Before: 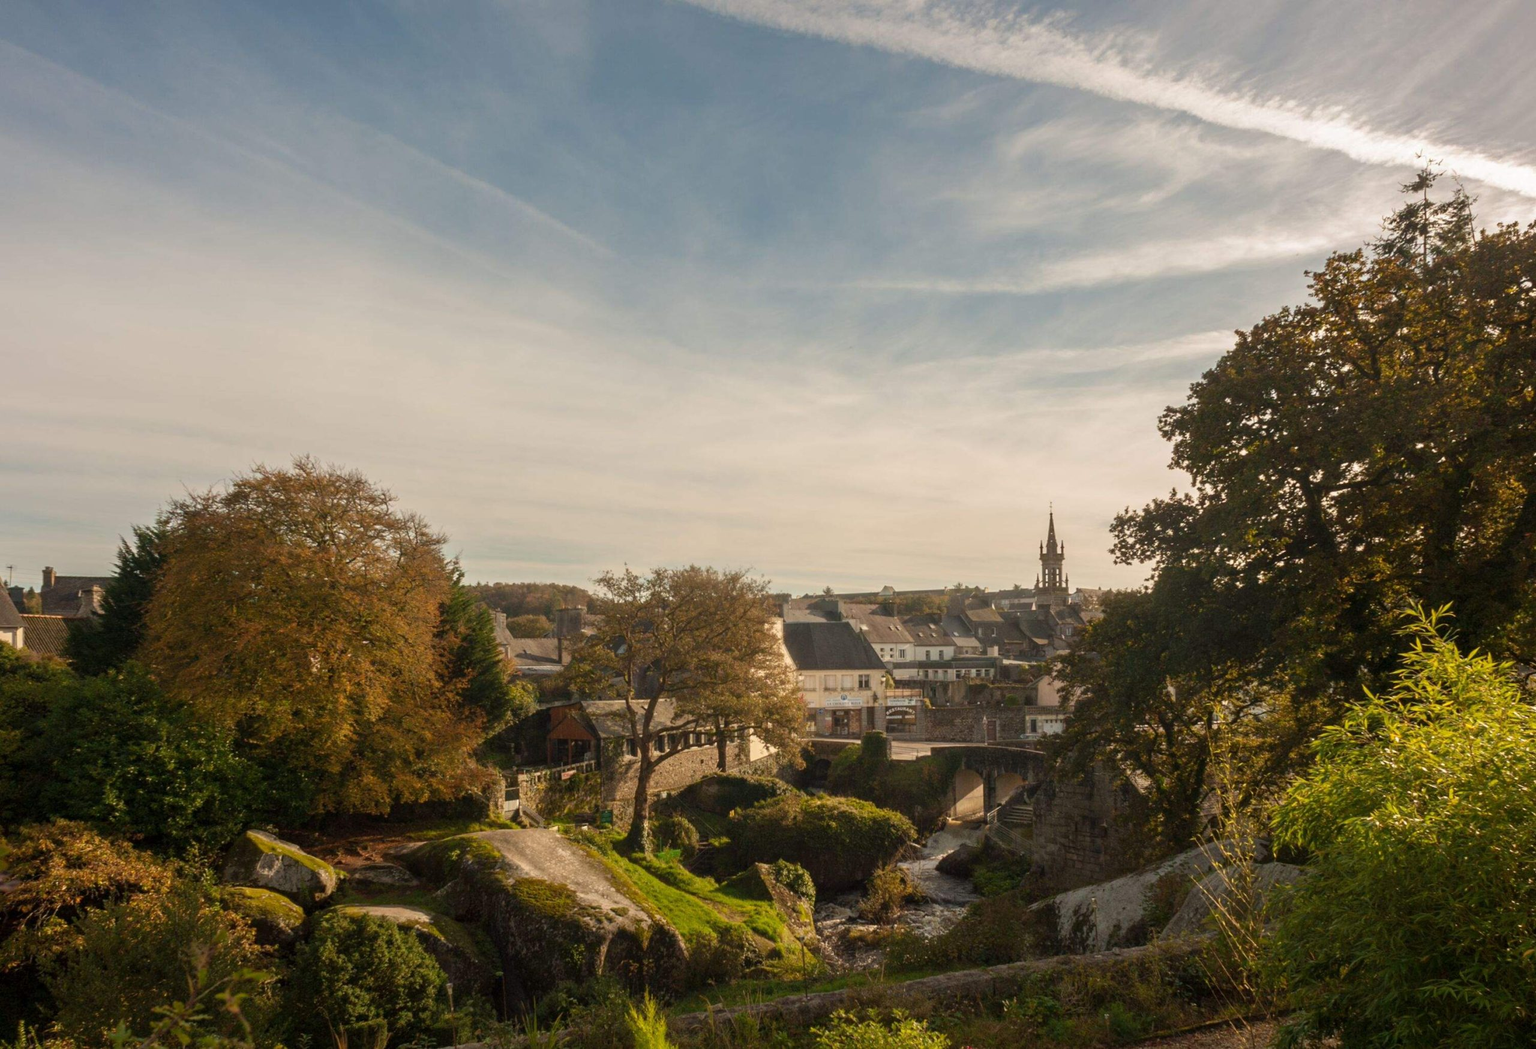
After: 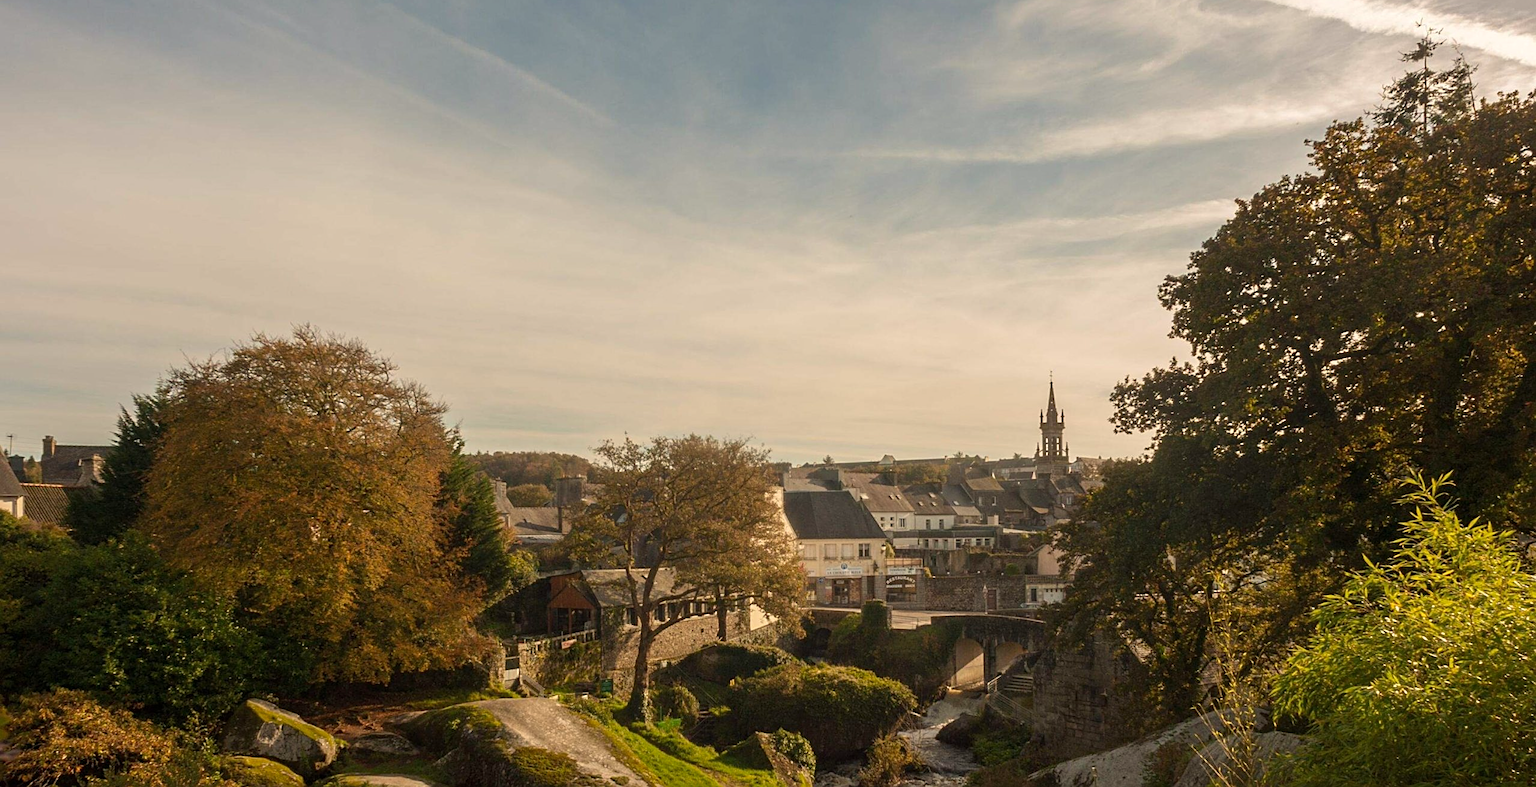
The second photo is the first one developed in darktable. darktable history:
sharpen: on, module defaults
crop and rotate: top 12.617%, bottom 12.312%
color calibration: gray › normalize channels true, x 0.335, y 0.349, temperature 5397.68 K, gamut compression 0.015
